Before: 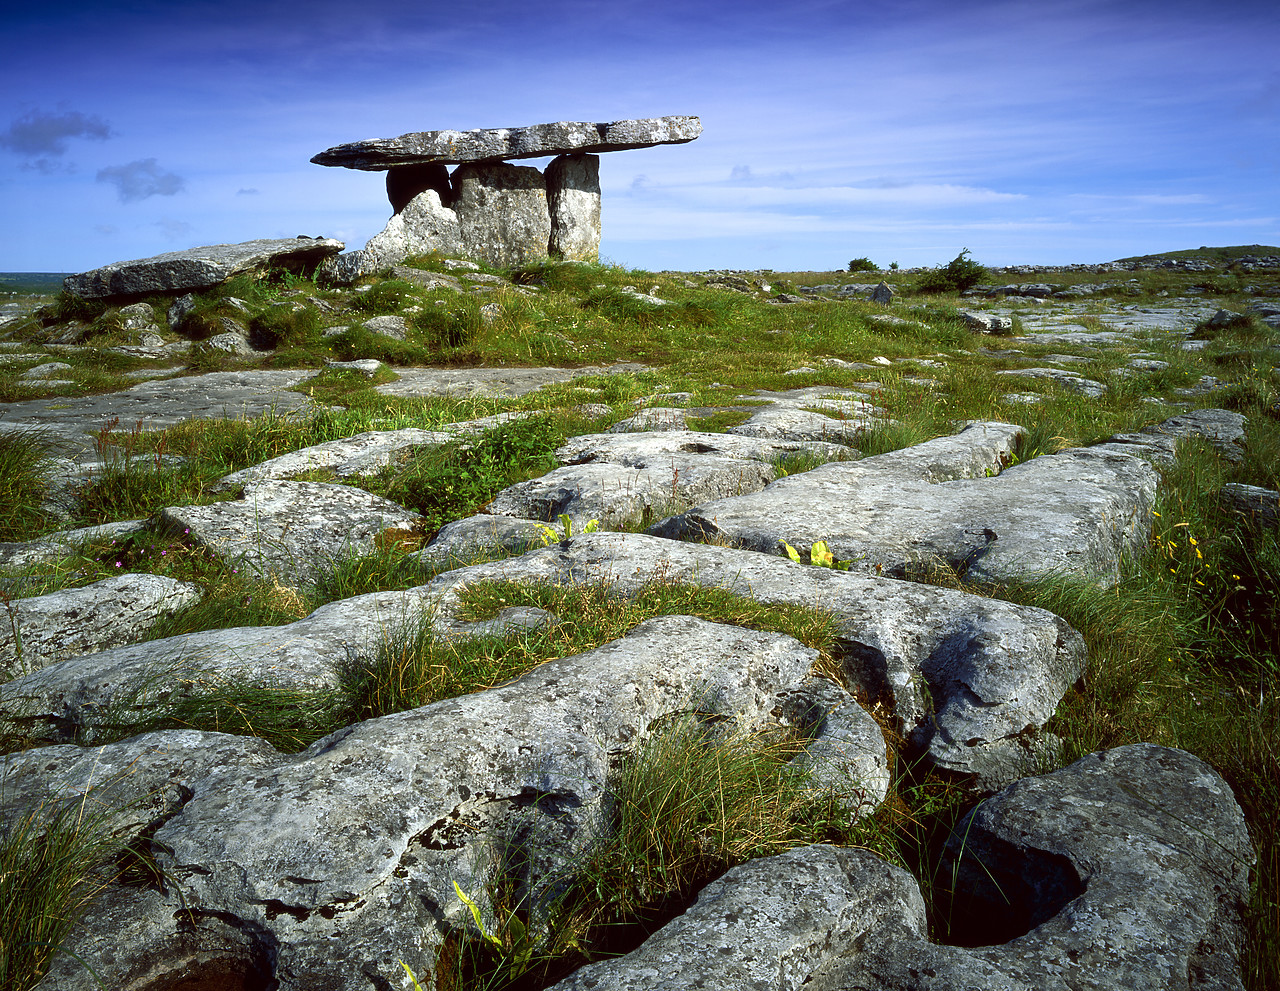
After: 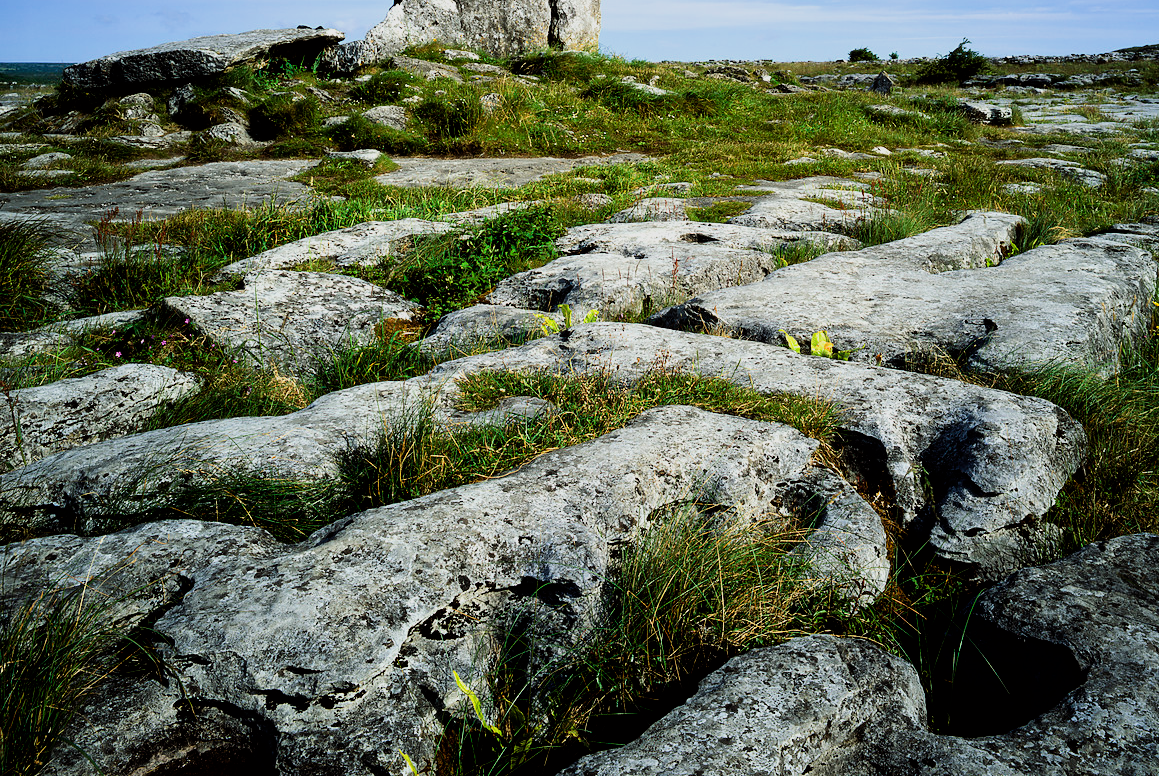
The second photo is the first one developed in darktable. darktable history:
crop: top 21.29%, right 9.409%, bottom 0.32%
filmic rgb: black relative exposure -5.03 EV, white relative exposure 3.99 EV, hardness 2.88, contrast 1.387, highlights saturation mix -30.24%
